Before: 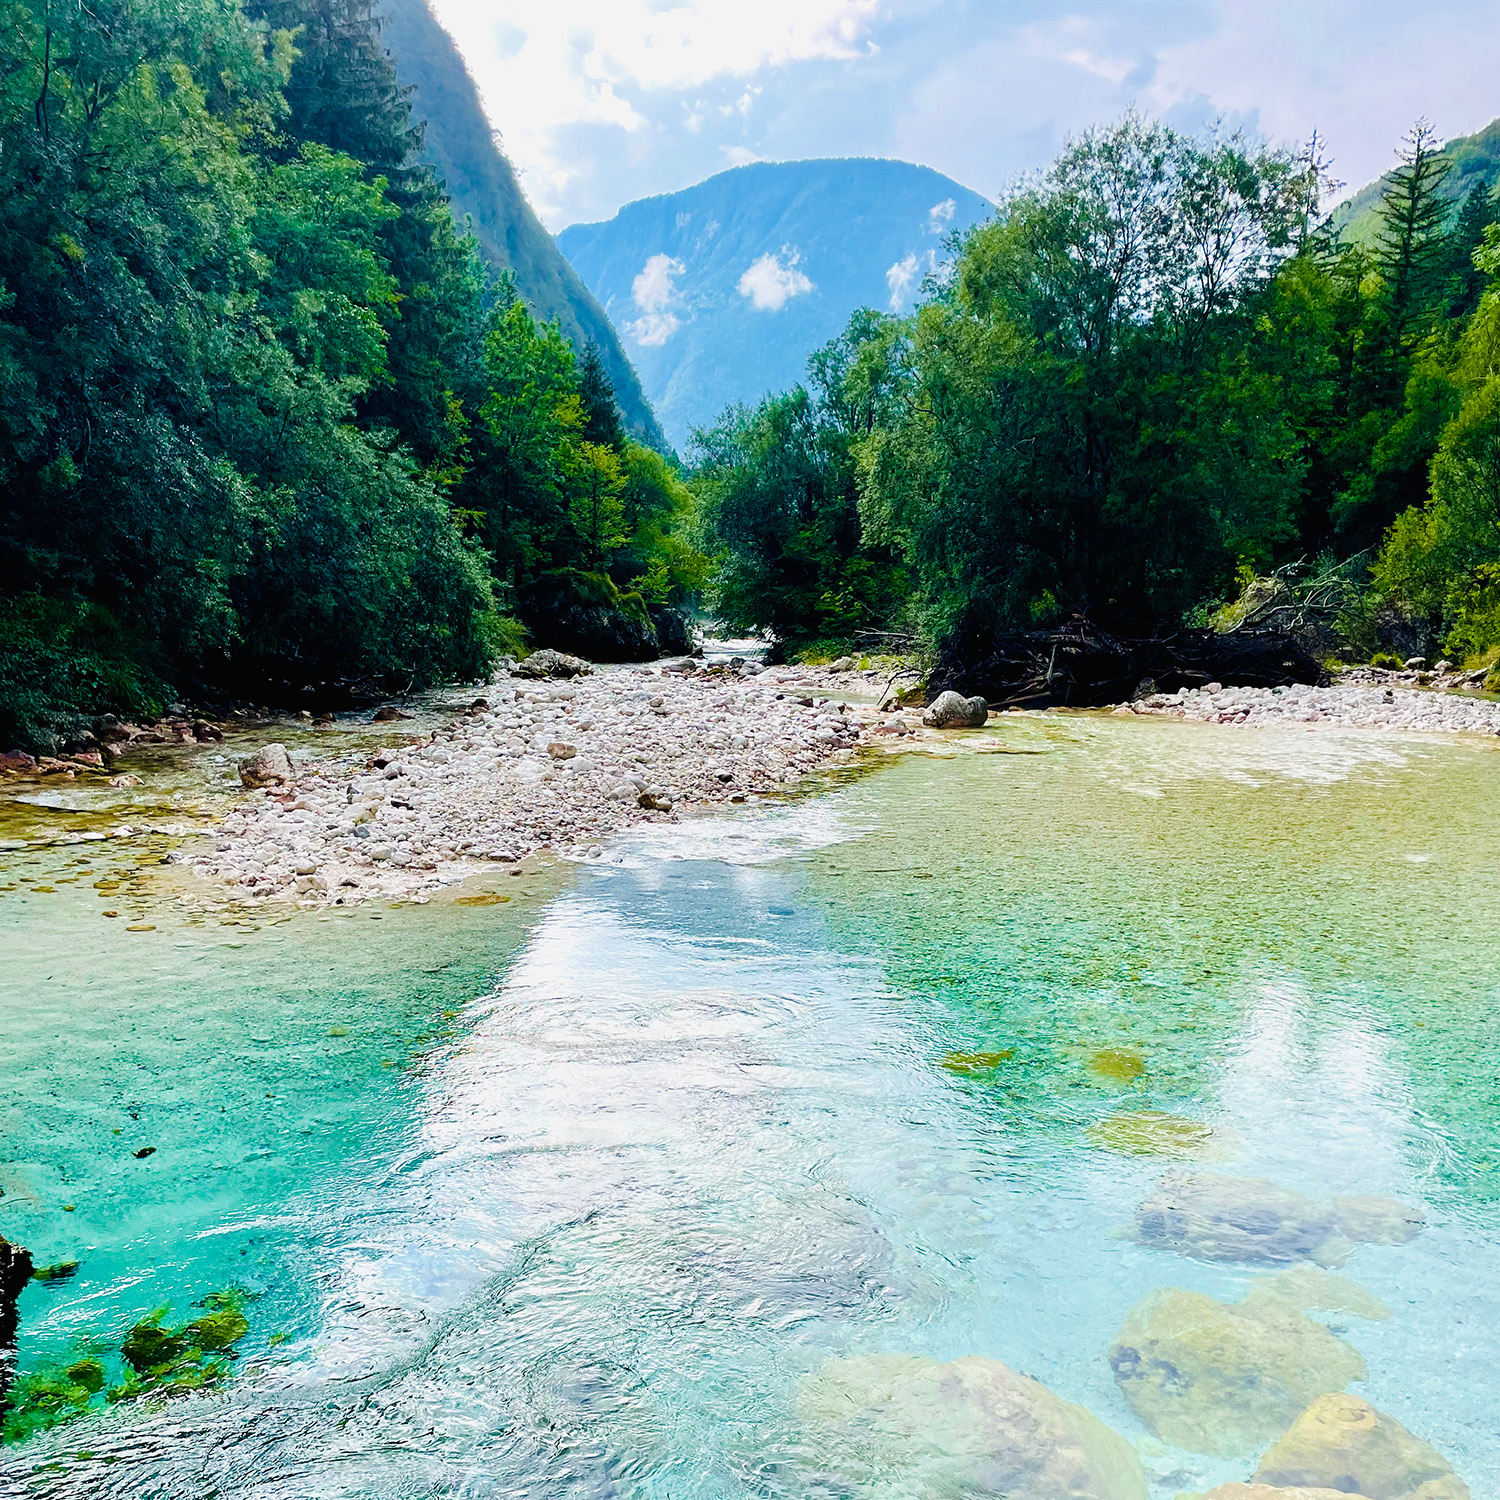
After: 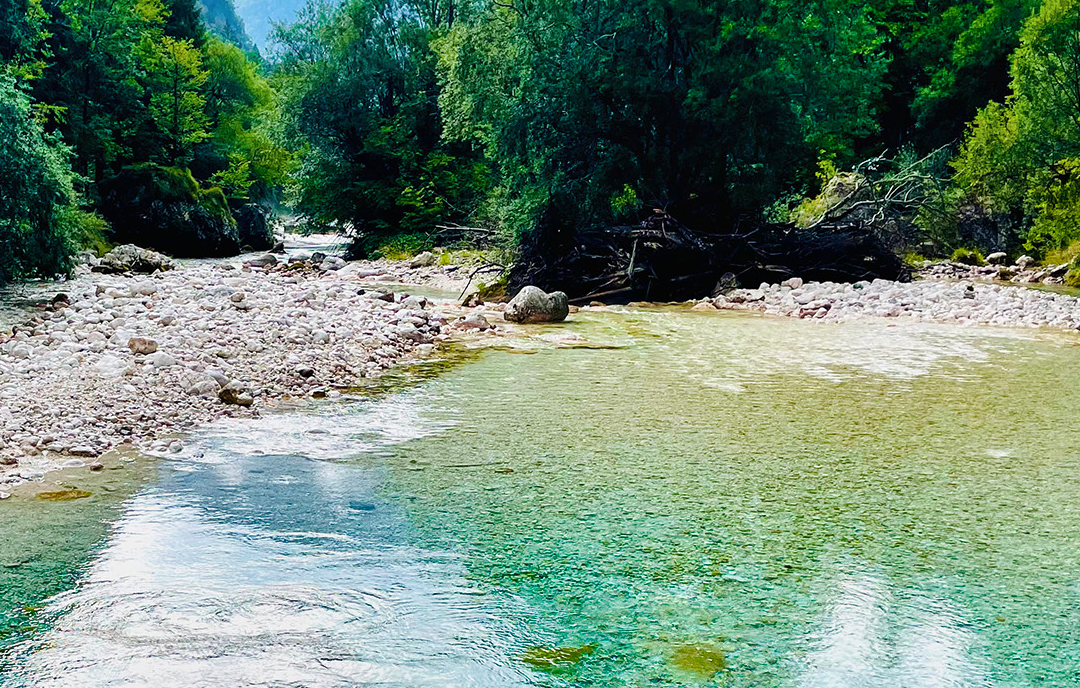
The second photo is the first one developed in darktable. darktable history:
crop and rotate: left 27.938%, top 27.046%, bottom 27.046%
shadows and highlights: low approximation 0.01, soften with gaussian
